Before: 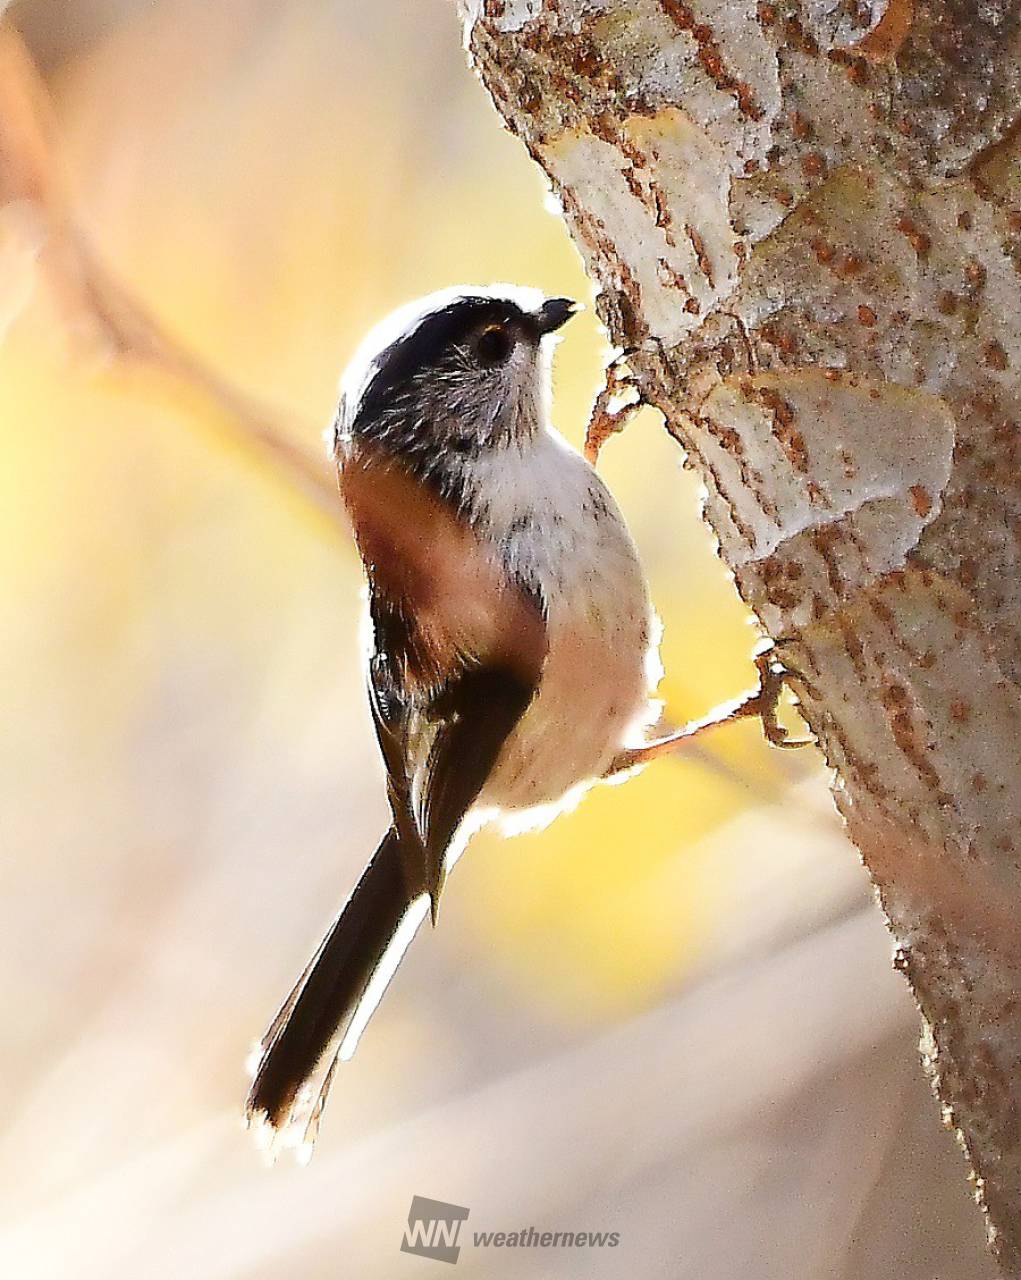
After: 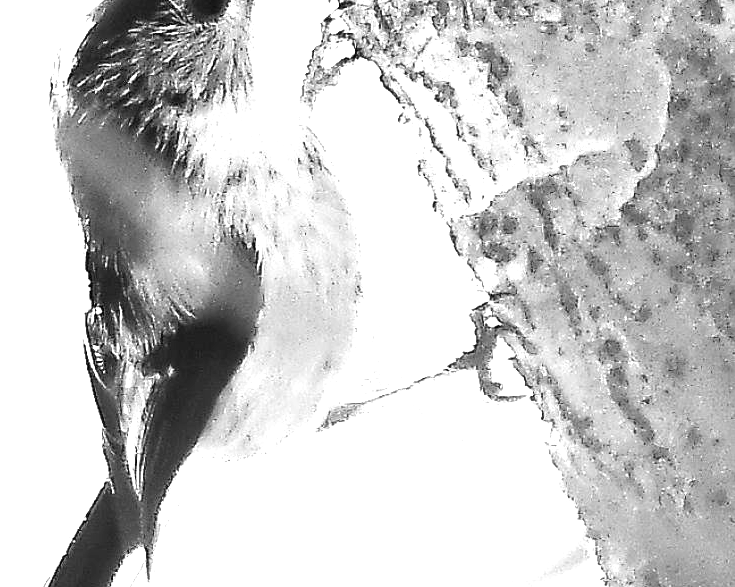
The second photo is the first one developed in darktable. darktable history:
exposure: black level correction 0, exposure 1.45 EV, compensate exposure bias true, compensate highlight preservation false
monochrome: a 30.25, b 92.03
crop and rotate: left 27.938%, top 27.046%, bottom 27.046%
